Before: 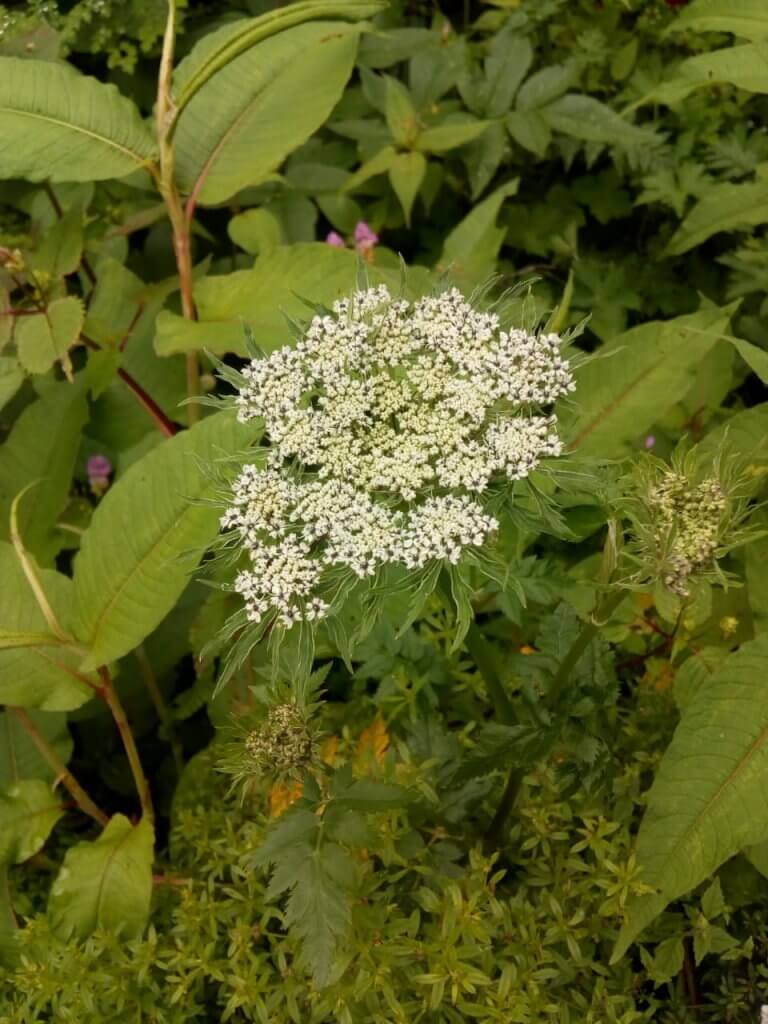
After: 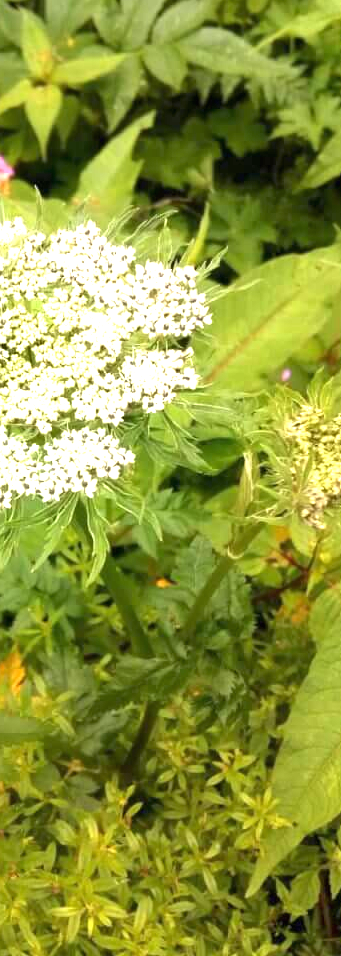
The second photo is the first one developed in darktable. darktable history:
exposure: black level correction 0, exposure 1.701 EV, compensate highlight preservation false
crop: left 47.443%, top 6.636%, right 8.096%
